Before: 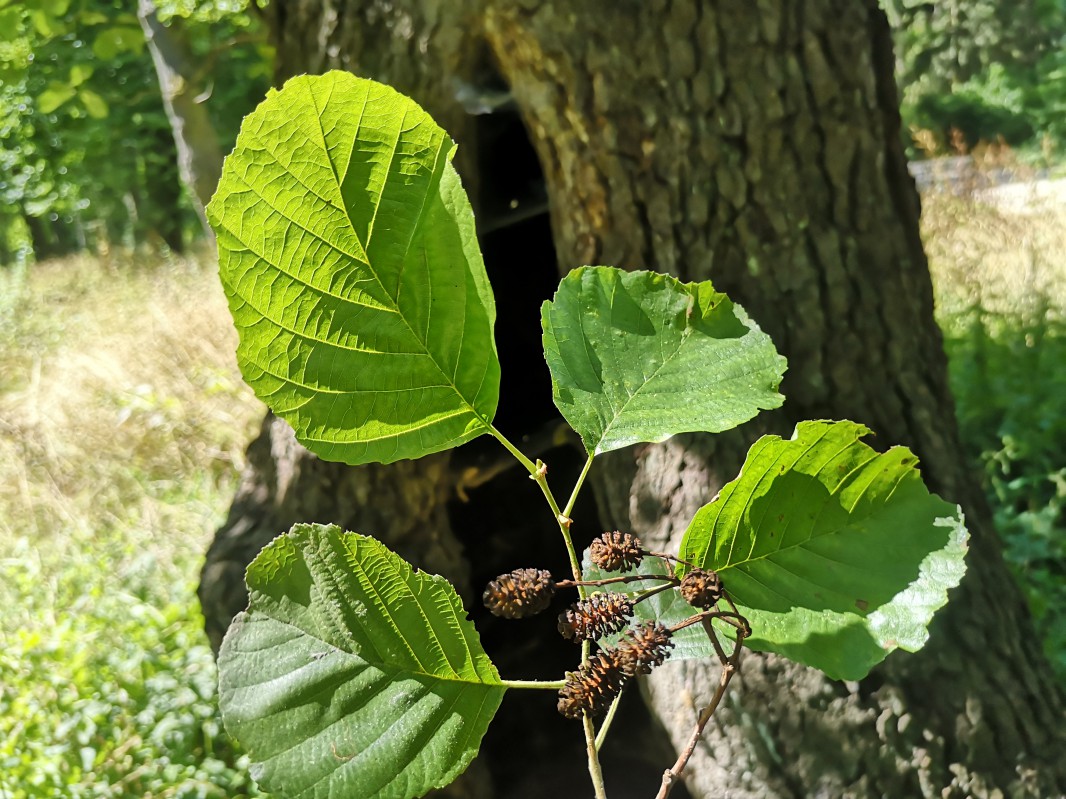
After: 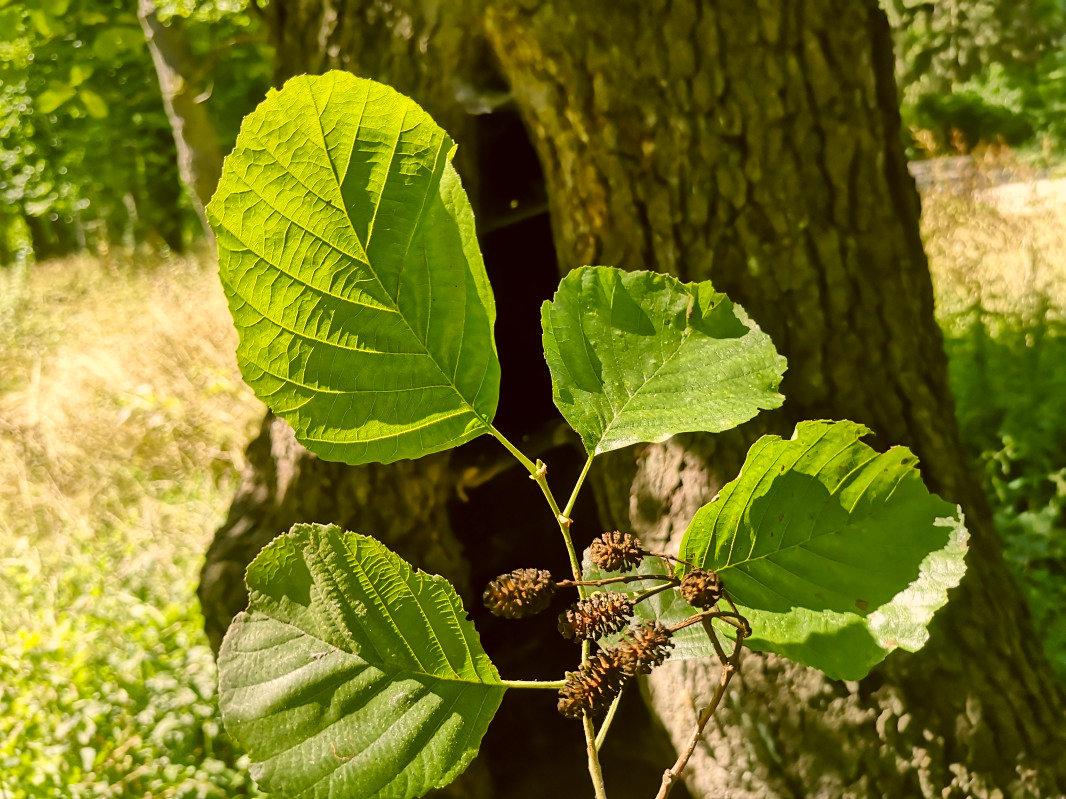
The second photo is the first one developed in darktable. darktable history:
color correction: highlights a* 8.71, highlights b* 15.45, shadows a* -0.449, shadows b* 26.26
